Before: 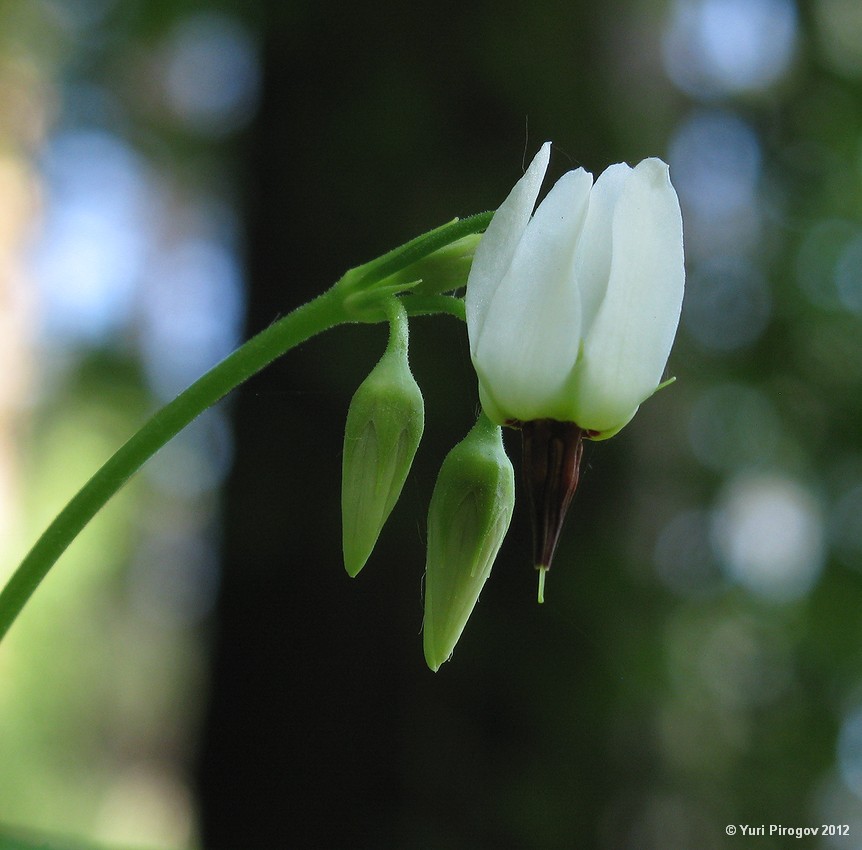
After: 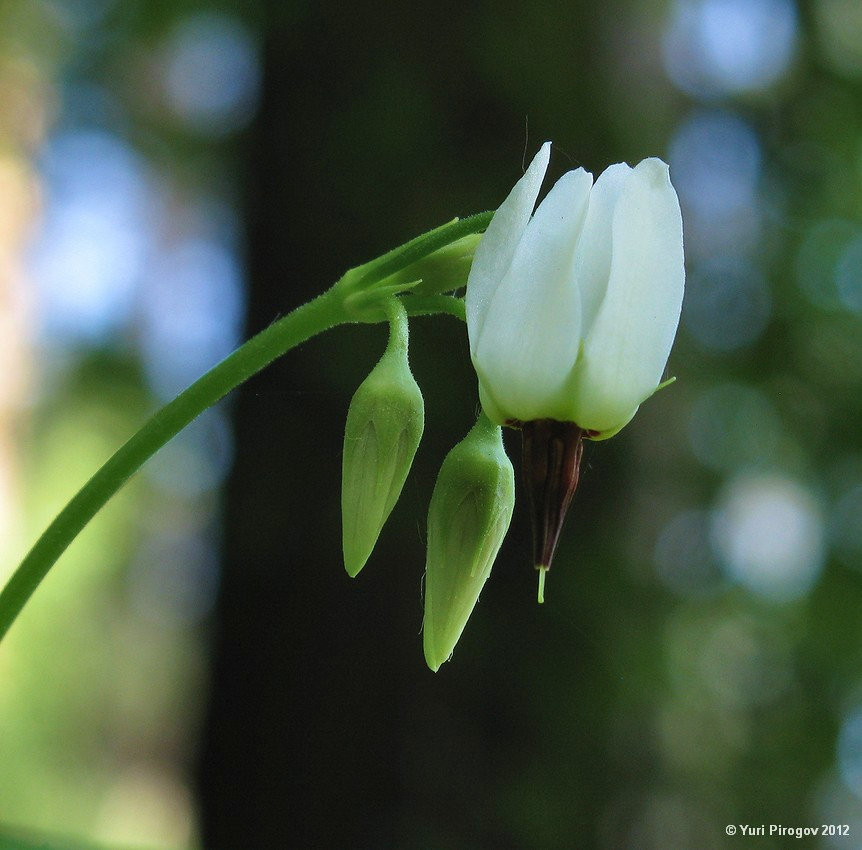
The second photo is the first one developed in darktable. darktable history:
velvia: on, module defaults
shadows and highlights: shadows 37.27, highlights -28.18, soften with gaussian
